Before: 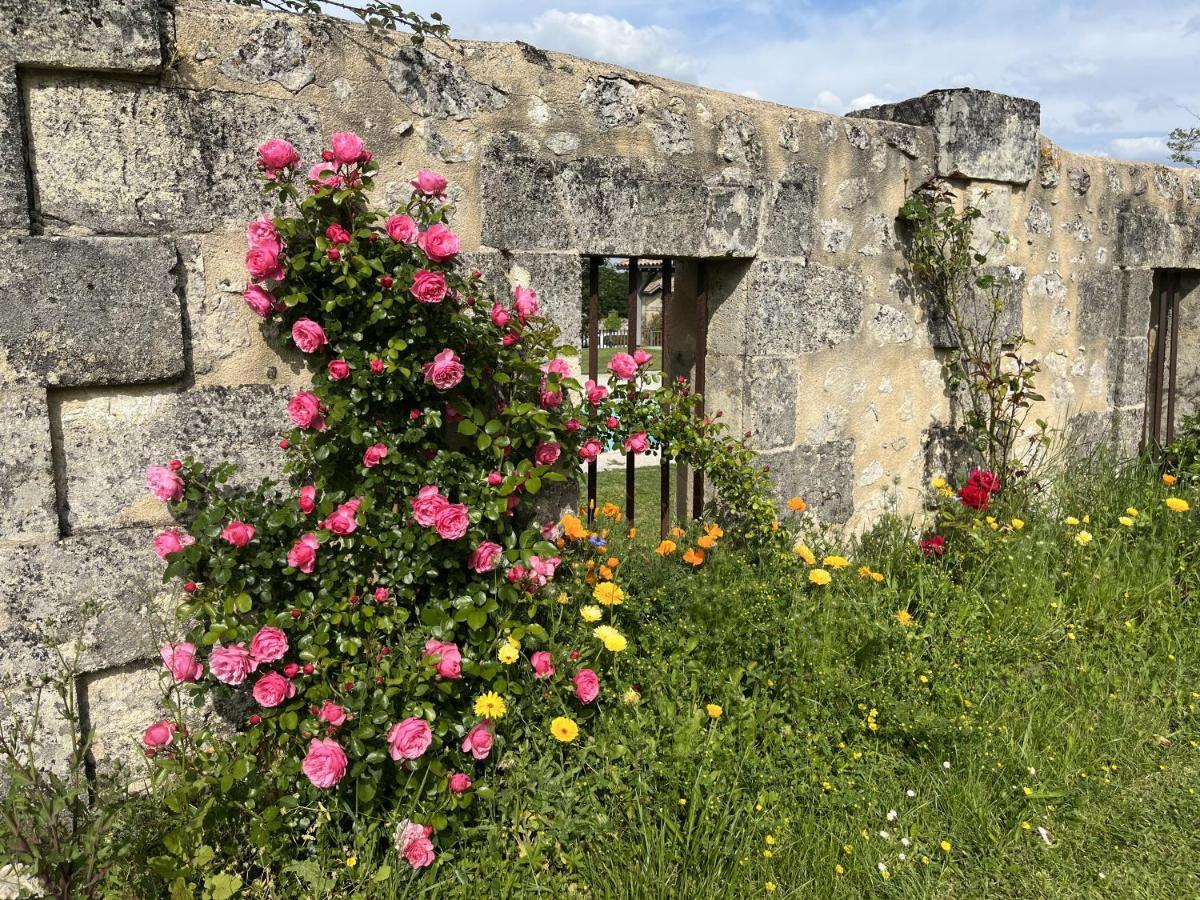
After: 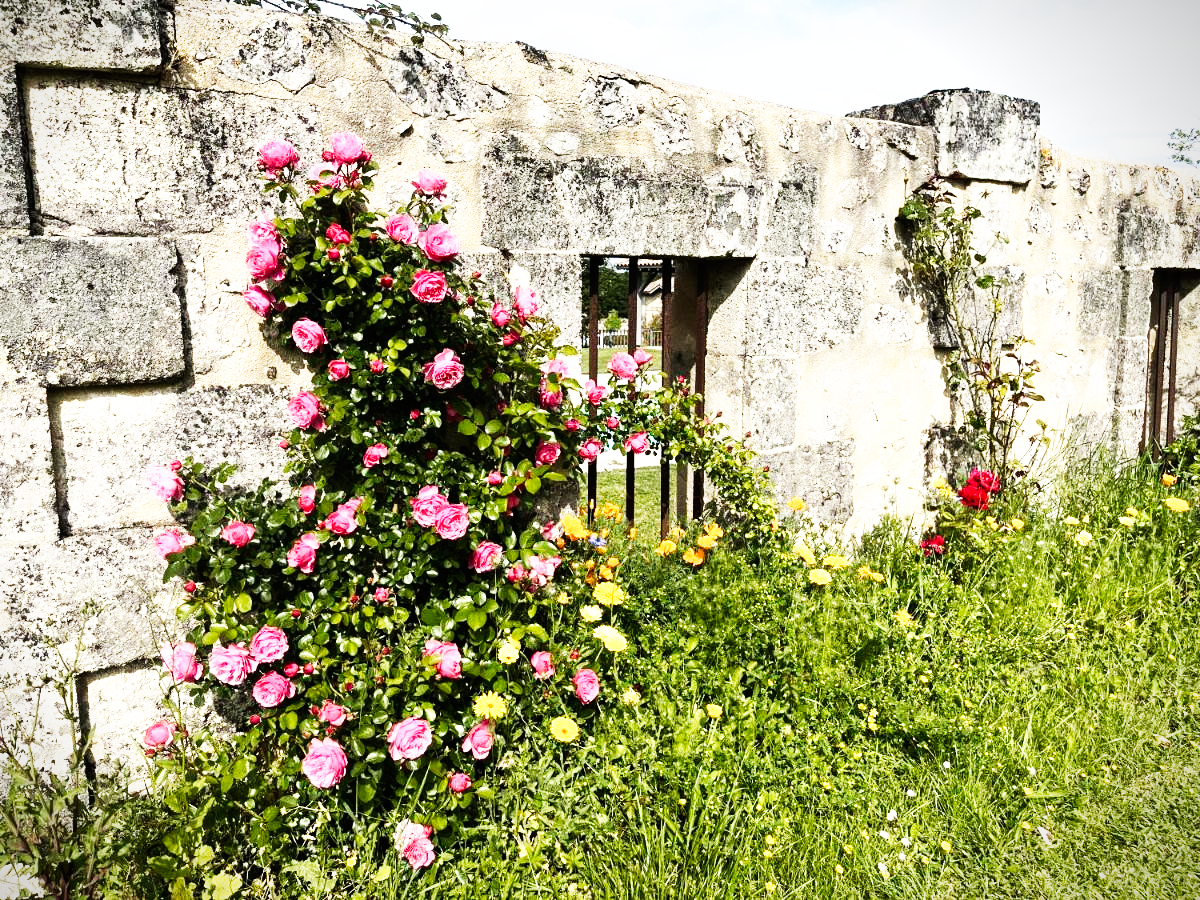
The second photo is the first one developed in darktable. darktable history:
base curve: curves: ch0 [(0, 0) (0.007, 0.004) (0.027, 0.03) (0.046, 0.07) (0.207, 0.54) (0.442, 0.872) (0.673, 0.972) (1, 1)], preserve colors none
vignetting: fall-off start 97.23%, saturation -0.024, center (-0.033, -0.042), width/height ratio 1.179, unbound false
tone equalizer: -8 EV -0.417 EV, -7 EV -0.389 EV, -6 EV -0.333 EV, -5 EV -0.222 EV, -3 EV 0.222 EV, -2 EV 0.333 EV, -1 EV 0.389 EV, +0 EV 0.417 EV, edges refinement/feathering 500, mask exposure compensation -1.57 EV, preserve details no
